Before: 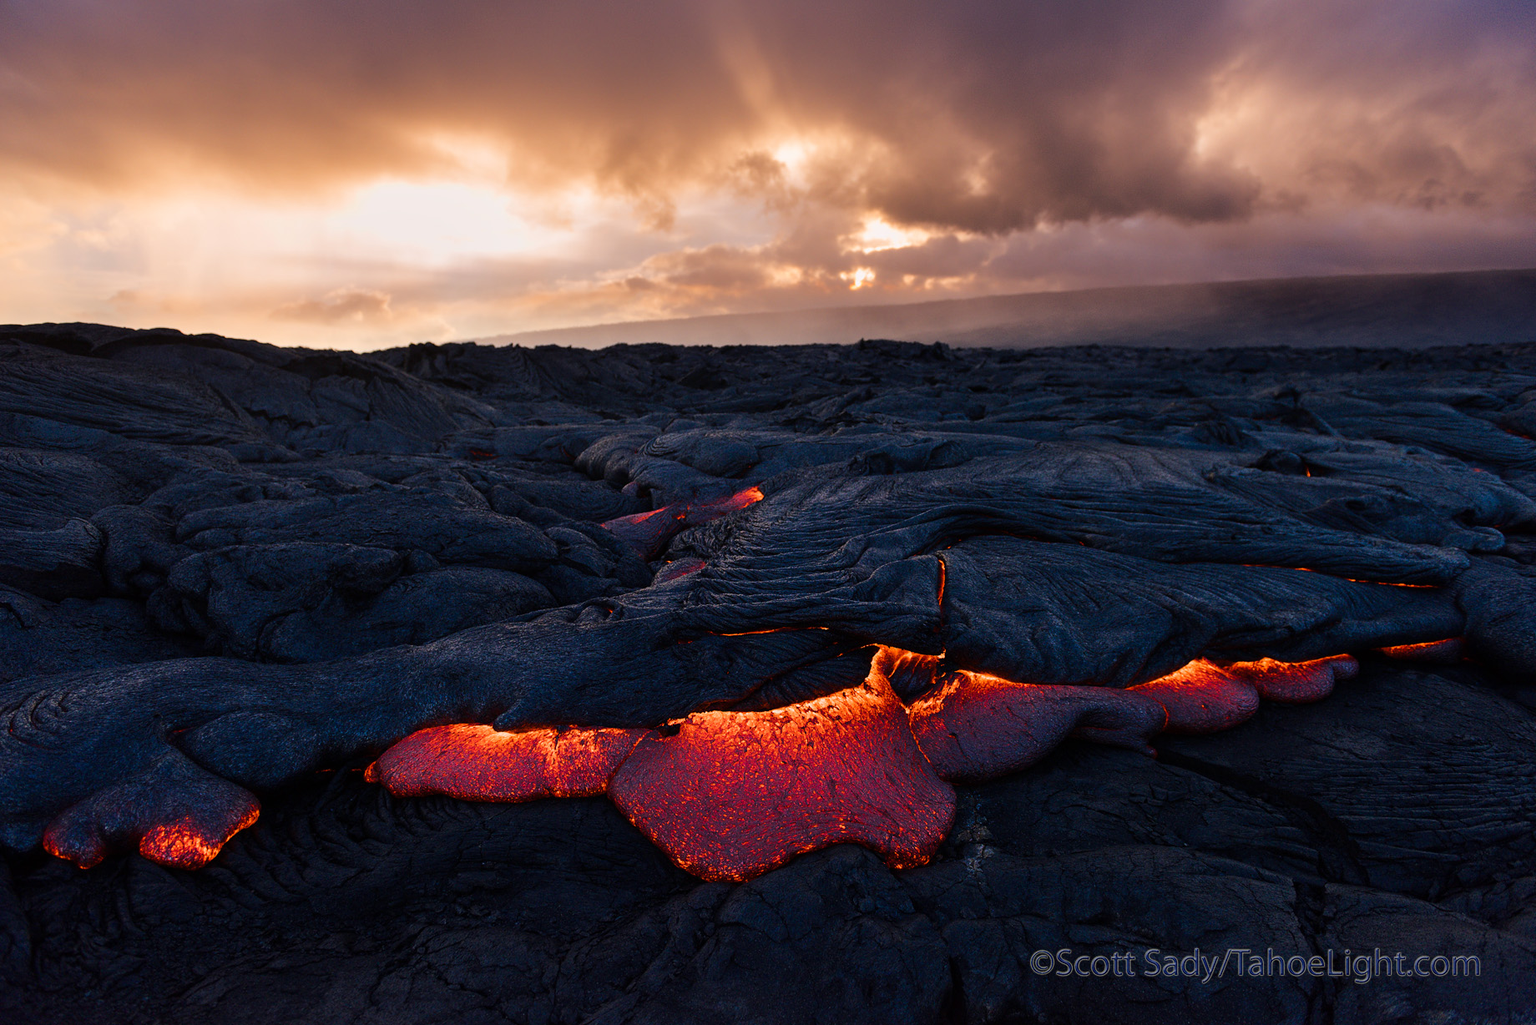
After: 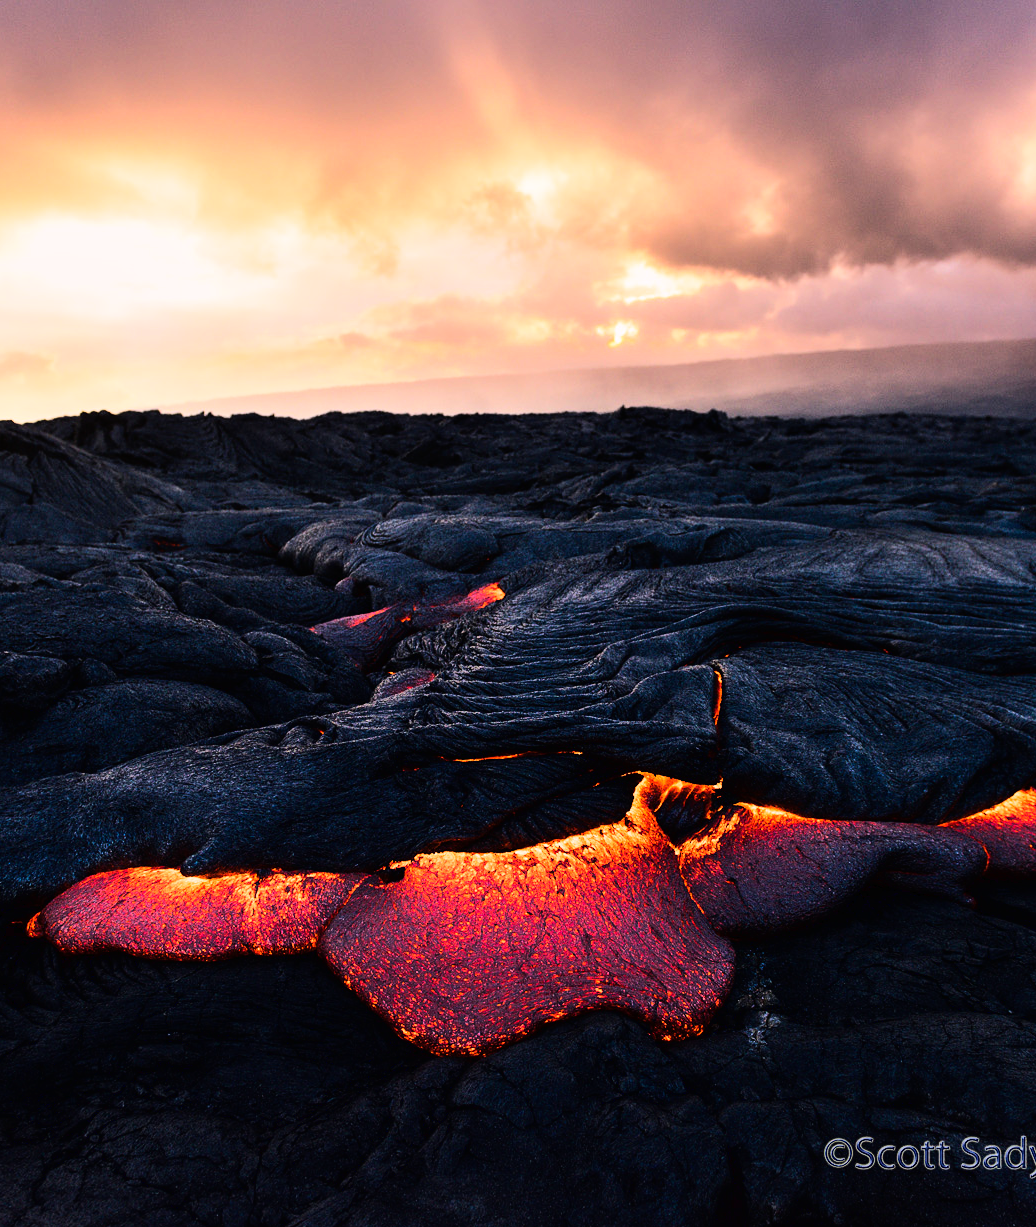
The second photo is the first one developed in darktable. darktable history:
crop and rotate: left 22.377%, right 21.314%
base curve: curves: ch0 [(0, 0) (0, 0.001) (0.001, 0.001) (0.004, 0.002) (0.007, 0.004) (0.015, 0.013) (0.033, 0.045) (0.052, 0.096) (0.075, 0.17) (0.099, 0.241) (0.163, 0.42) (0.219, 0.55) (0.259, 0.616) (0.327, 0.722) (0.365, 0.765) (0.522, 0.873) (0.547, 0.881) (0.689, 0.919) (0.826, 0.952) (1, 1)]
